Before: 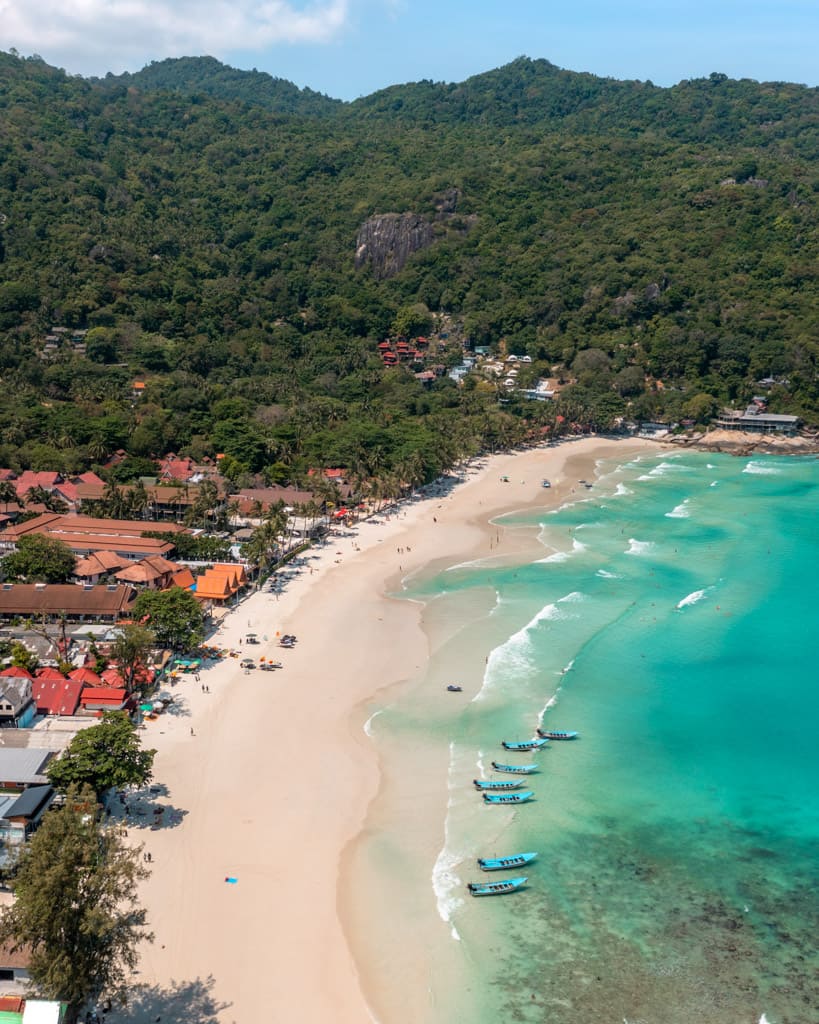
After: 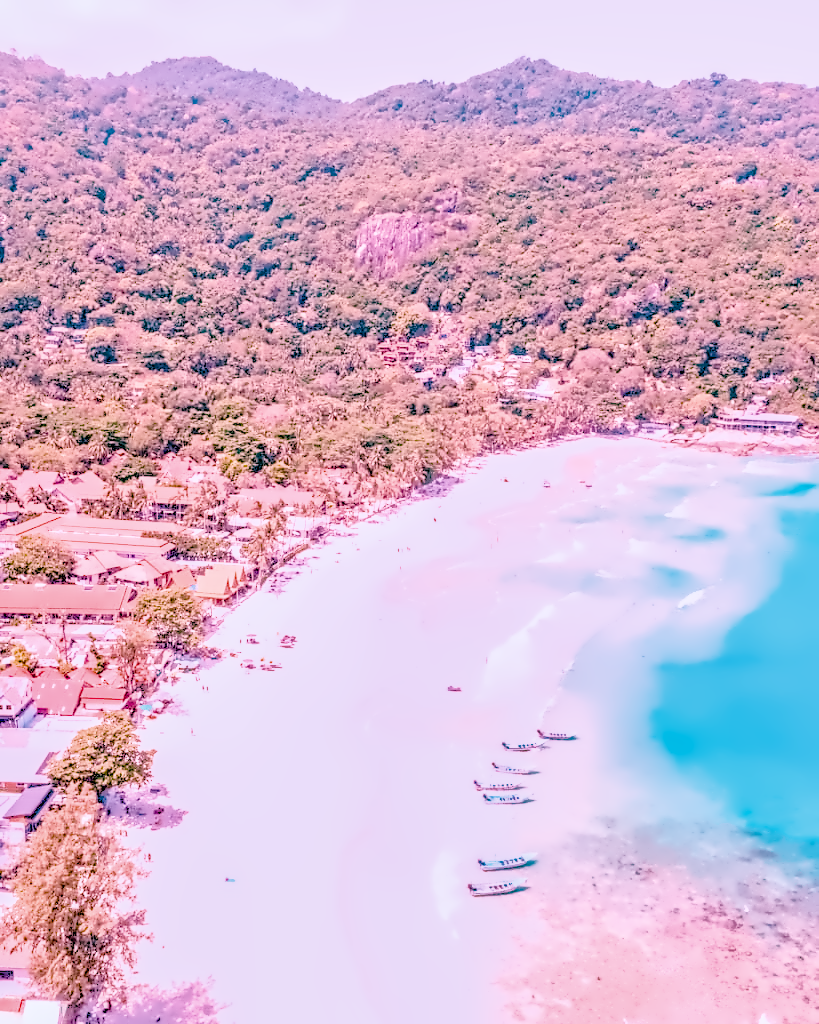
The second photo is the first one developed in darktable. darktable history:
local contrast: on, module defaults
color calibration: illuminant as shot in camera, x 0.358, y 0.373, temperature 4628.91 K
color balance rgb: perceptual saturation grading › global saturation 20%, perceptual saturation grading › highlights -25%, perceptual saturation grading › shadows 25%
denoise (profiled): preserve shadows 1.52, scattering 0.002, a [-1, 0, 0], compensate highlight preservation false
exposure: black level correction 0, exposure 1.1 EV, compensate exposure bias true, compensate highlight preservation false
filmic rgb: black relative exposure -7.65 EV, white relative exposure 4.56 EV, hardness 3.61, contrast 1.05
haze removal: compatibility mode true, adaptive false
highlight reconstruction: on, module defaults
hot pixels: on, module defaults
lens correction: scale 1, crop 1, focal 16, aperture 5.6, distance 1000, camera "Canon EOS RP", lens "Canon RF 16mm F2.8 STM"
shadows and highlights: on, module defaults
white balance: red 2.229, blue 1.46
velvia: on, module defaults
raw denoise: x [[0, 0.25, 0.5, 0.75, 1] ×4]
contrast equalizer "denoise & sharpen": octaves 7, y [[0.5, 0.542, 0.583, 0.625, 0.667, 0.708], [0.5 ×6], [0.5 ×6], [0, 0.033, 0.067, 0.1, 0.133, 0.167], [0, 0.05, 0.1, 0.15, 0.2, 0.25]]
raw chromatic aberrations: on, module defaults
tone equalizer "contrast tone curve: soft": -8 EV -0.417 EV, -7 EV -0.389 EV, -6 EV -0.333 EV, -5 EV -0.222 EV, -3 EV 0.222 EV, -2 EV 0.333 EV, -1 EV 0.389 EV, +0 EV 0.417 EV, edges refinement/feathering 500, mask exposure compensation -1.57 EV, preserve details no
